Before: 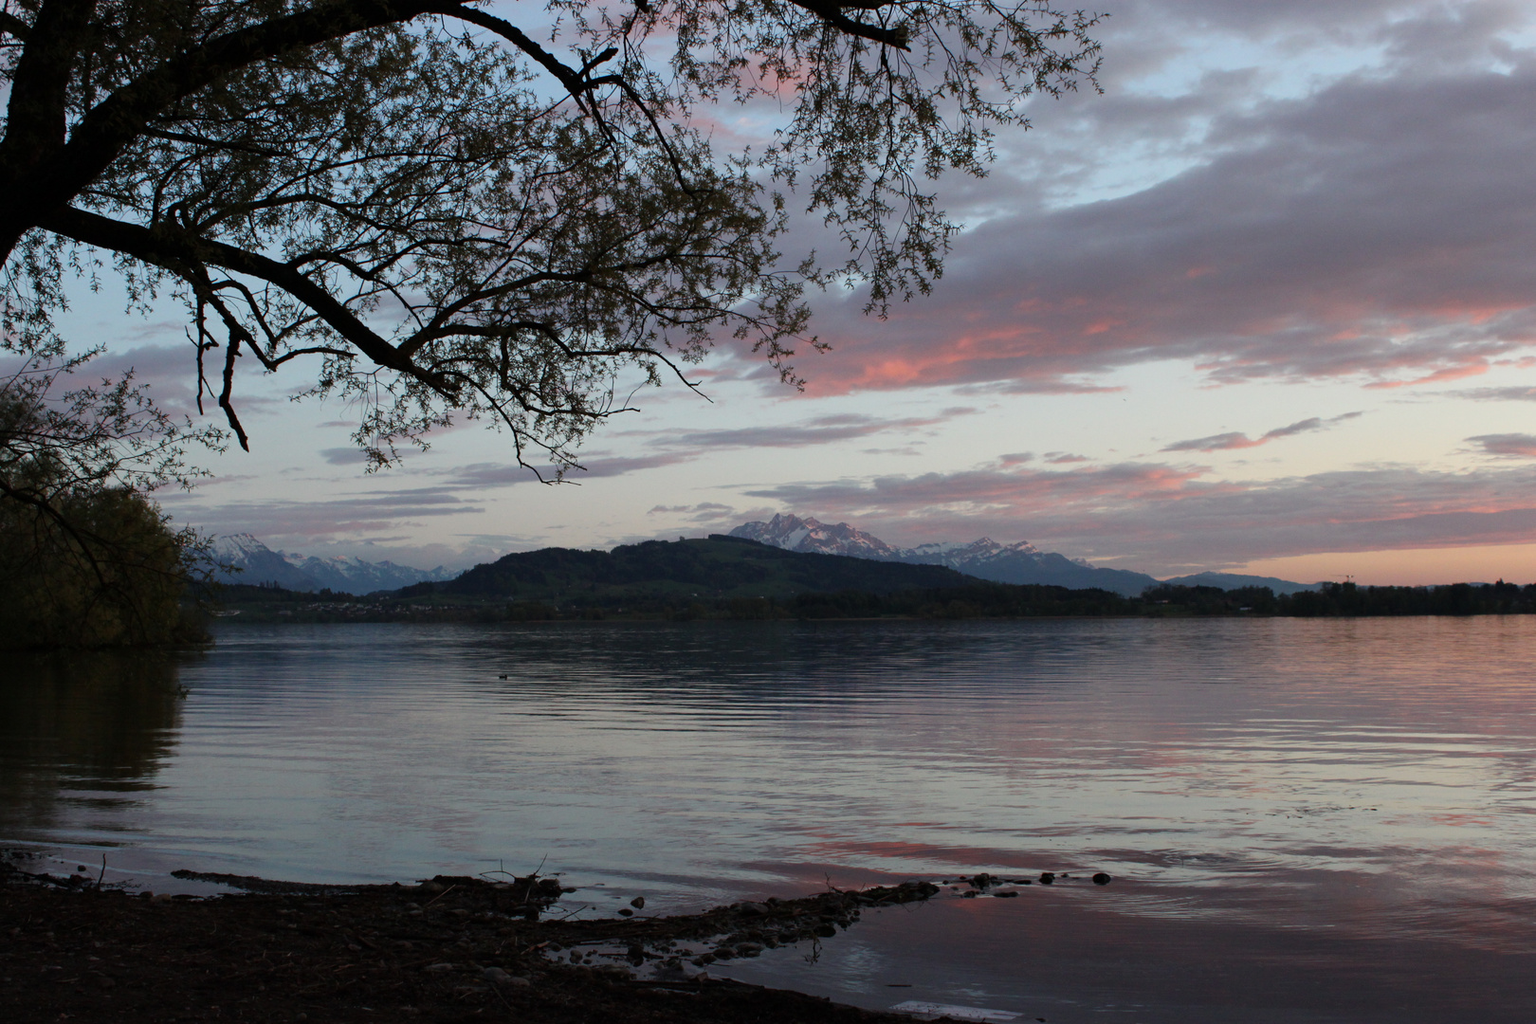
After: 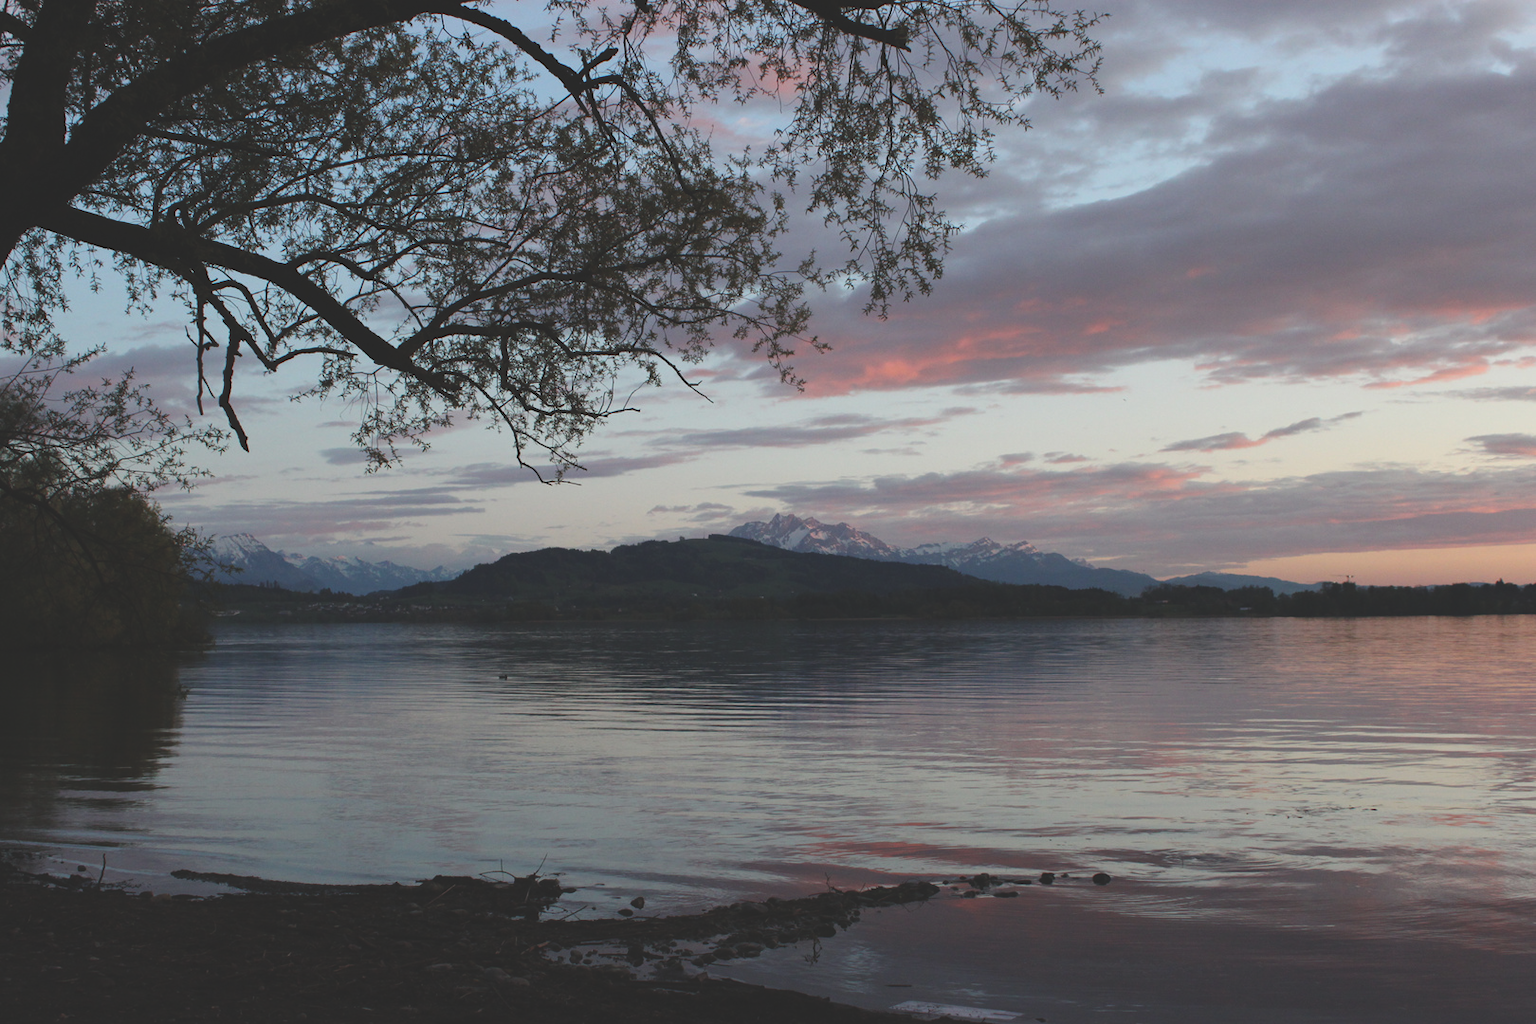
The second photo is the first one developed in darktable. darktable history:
exposure: black level correction -0.022, exposure -0.031 EV, compensate exposure bias true, compensate highlight preservation false
